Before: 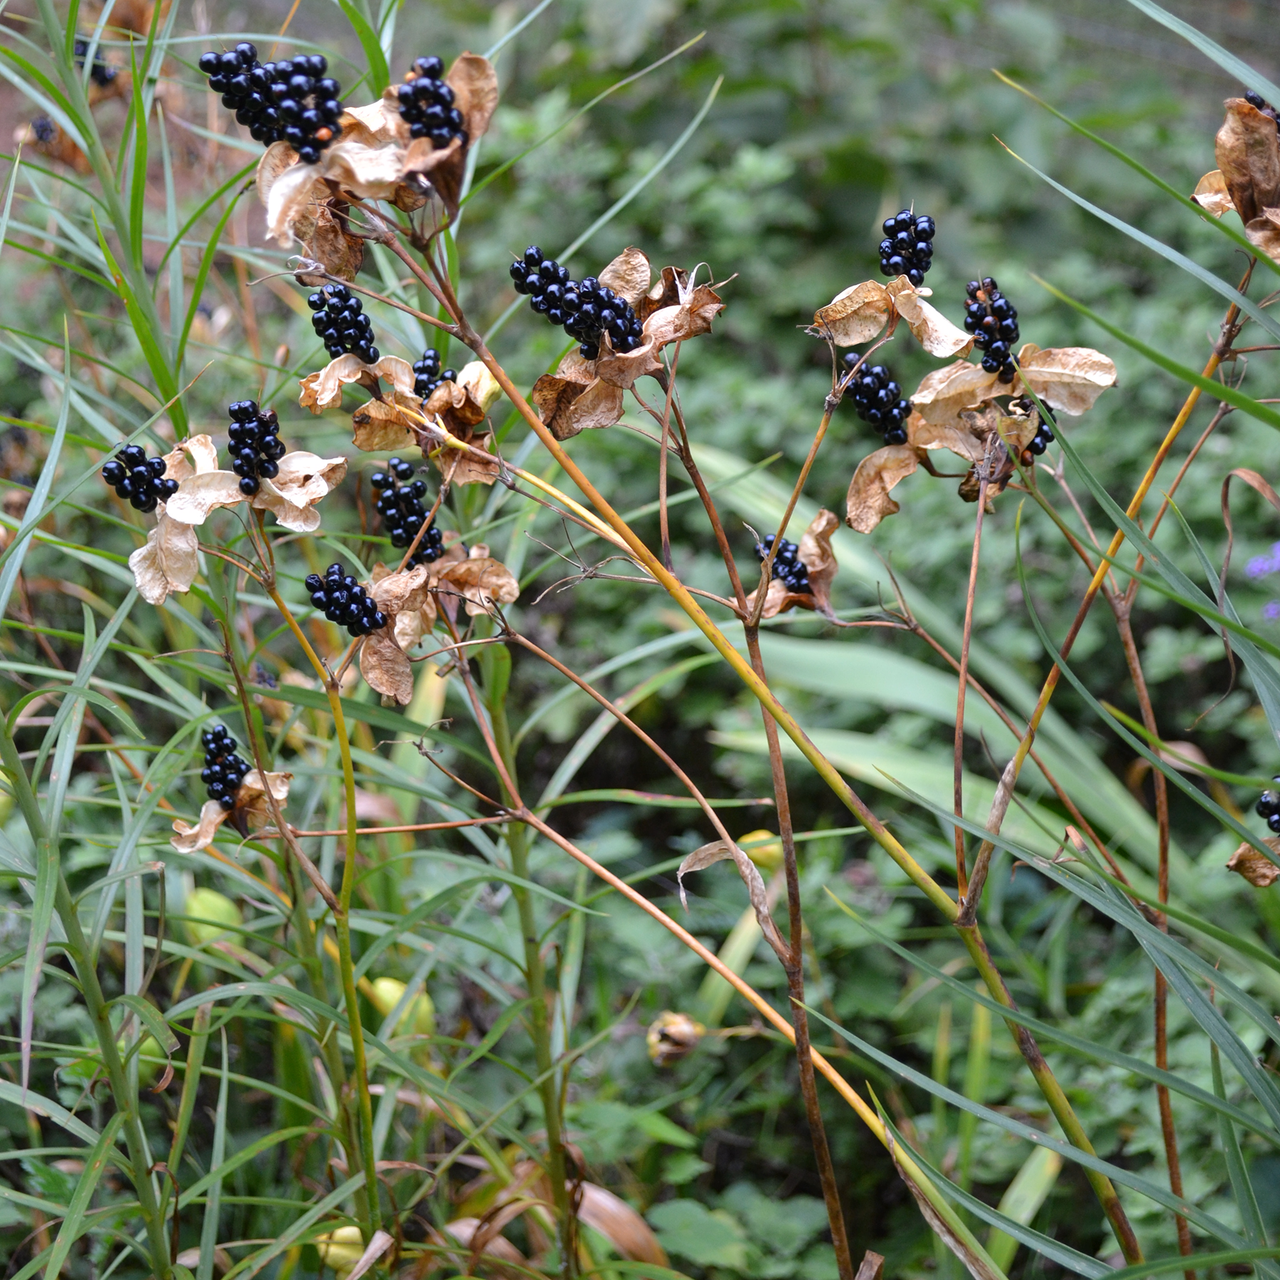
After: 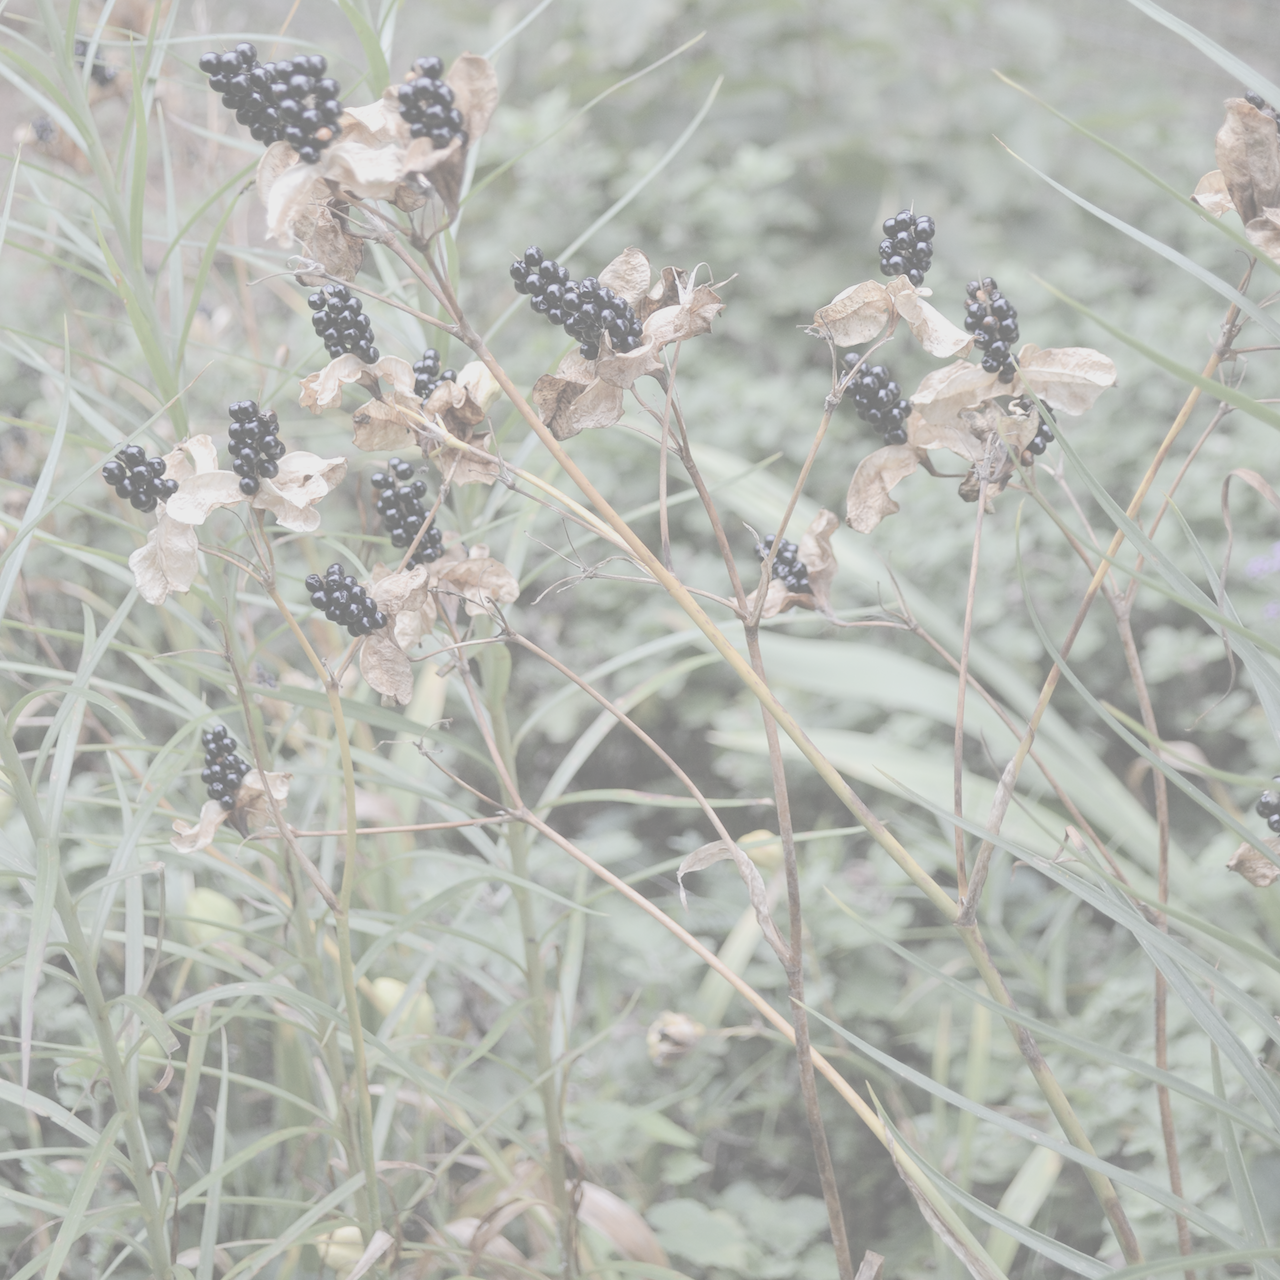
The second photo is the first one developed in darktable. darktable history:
contrast brightness saturation: contrast -0.335, brightness 0.768, saturation -0.781
